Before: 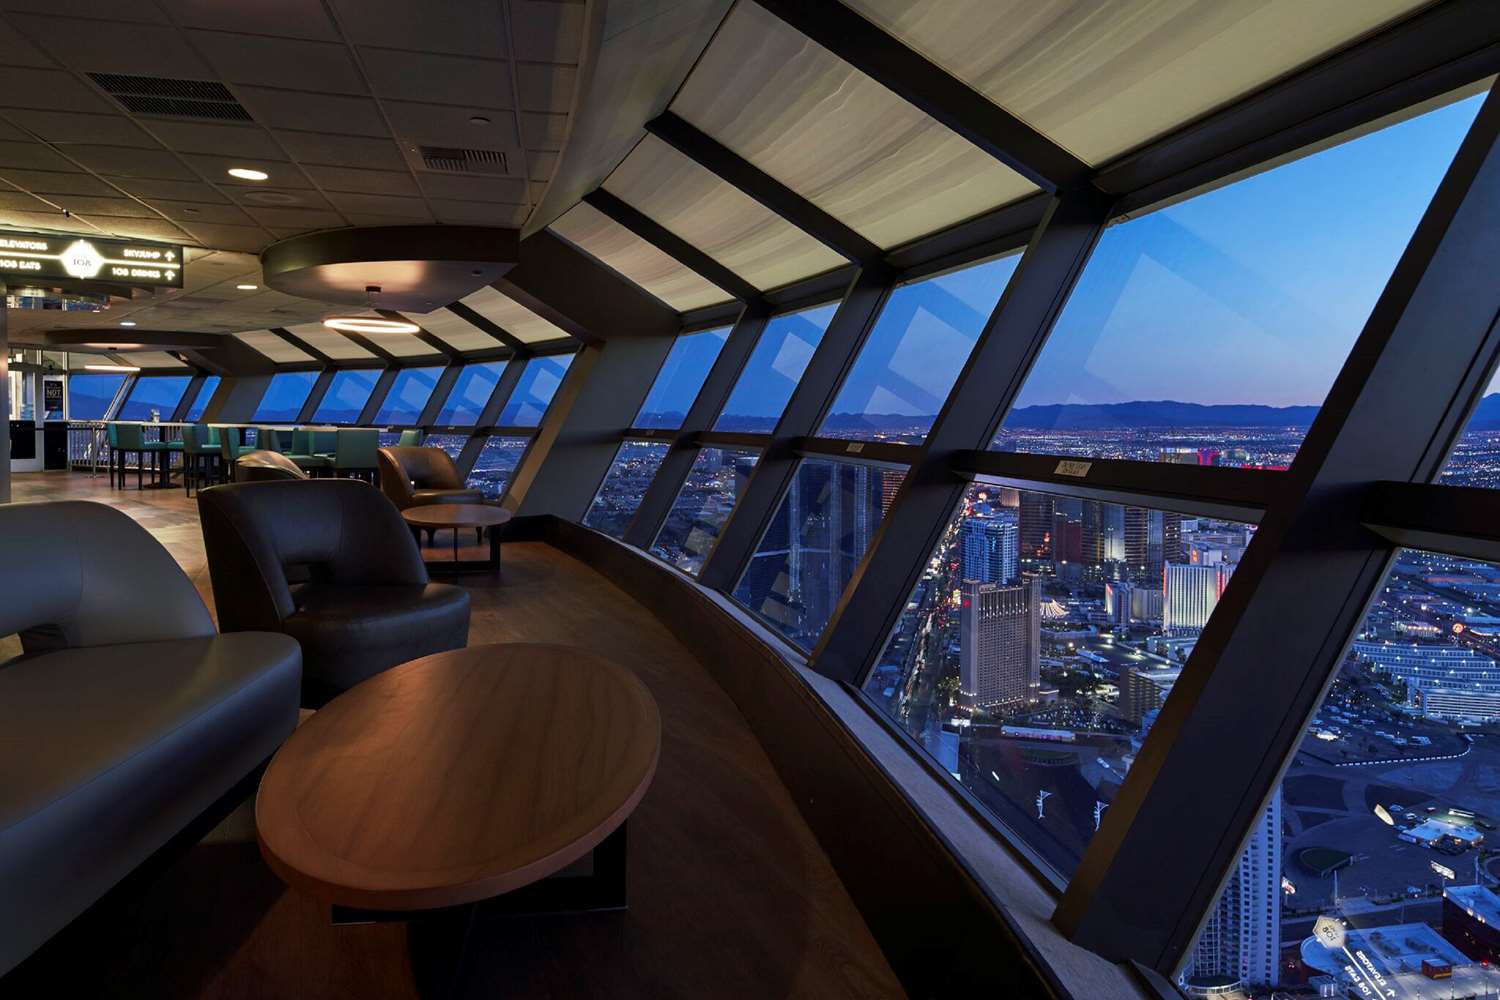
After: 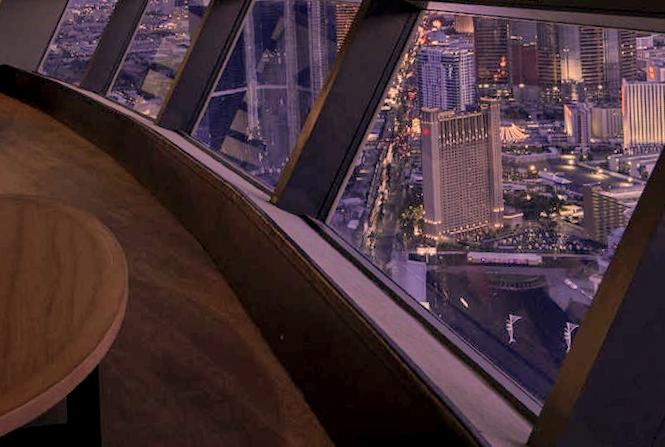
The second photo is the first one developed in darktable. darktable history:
crop: left 35.976%, top 45.819%, right 18.162%, bottom 5.807%
color correction: highlights a* 40, highlights b* 40, saturation 0.69
rotate and perspective: rotation -3°, crop left 0.031, crop right 0.968, crop top 0.07, crop bottom 0.93
local contrast: on, module defaults
shadows and highlights: highlights -60
white balance: red 1, blue 1
